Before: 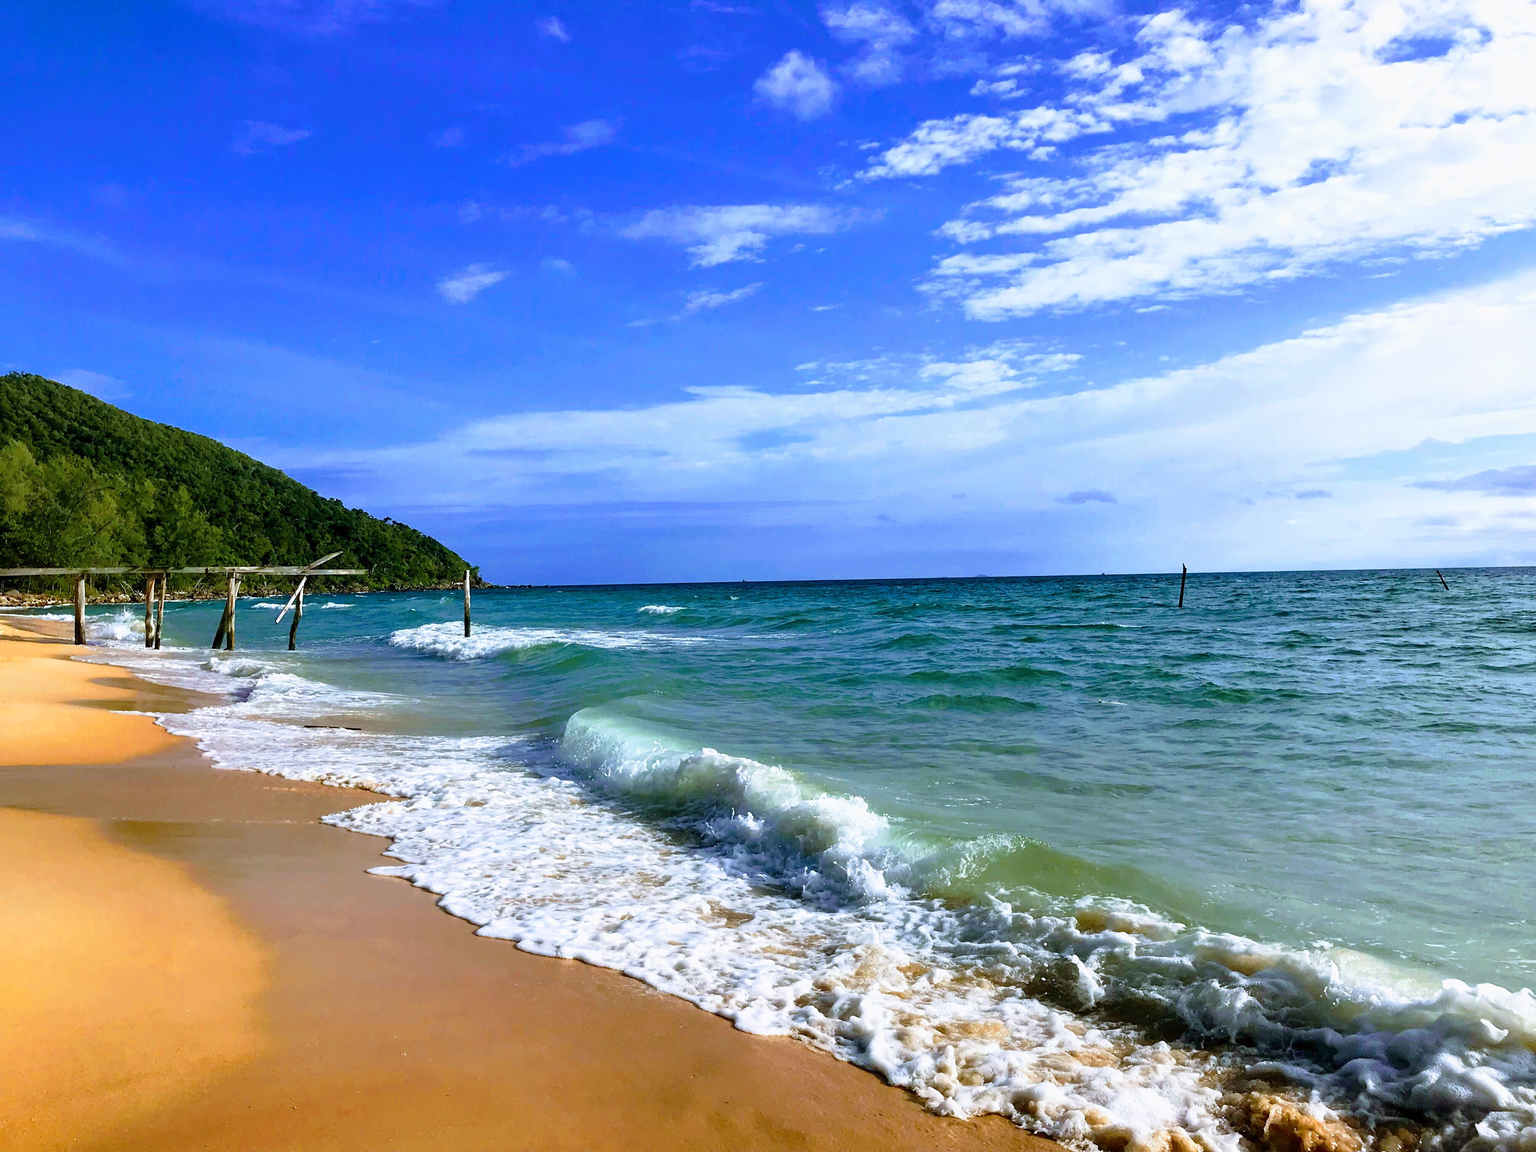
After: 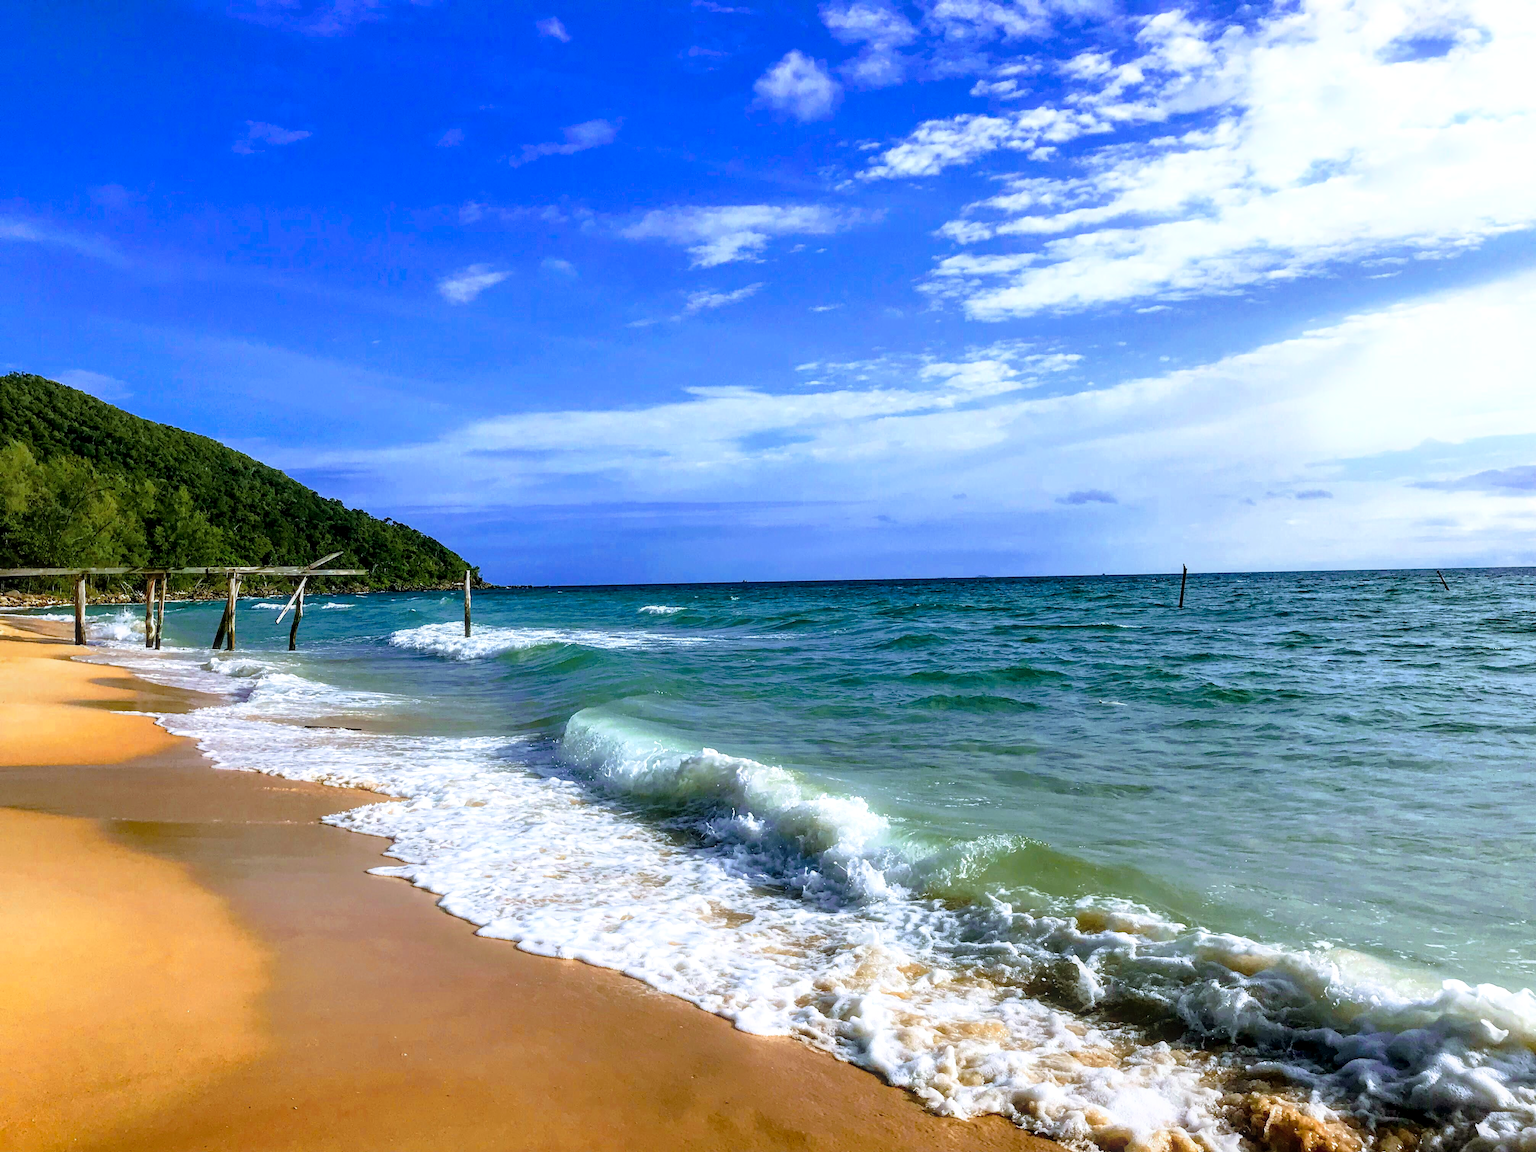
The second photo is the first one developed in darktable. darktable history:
bloom: size 9%, threshold 100%, strength 7%
vibrance: vibrance 14%
local contrast: on, module defaults
